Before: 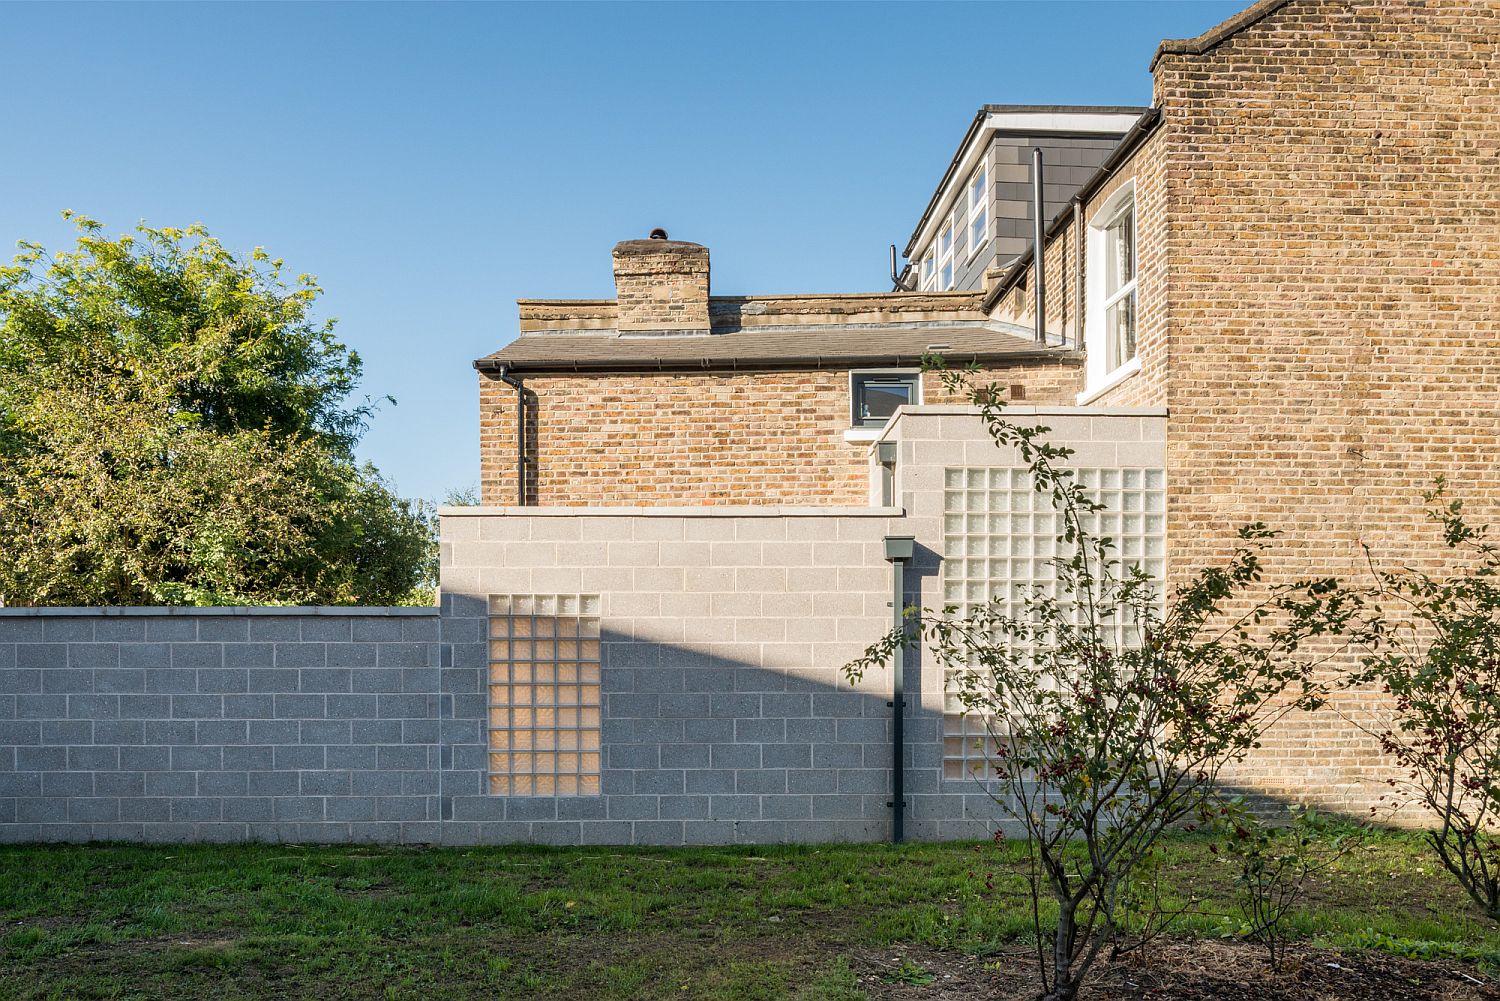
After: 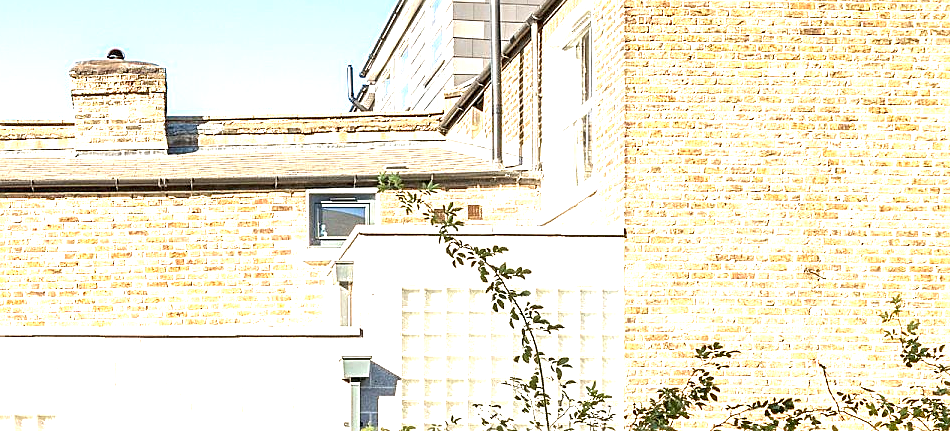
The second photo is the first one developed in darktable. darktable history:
sharpen: on, module defaults
crop: left 36.264%, top 18.003%, right 0.364%, bottom 38.843%
exposure: black level correction 0.001, exposure 1.722 EV, compensate exposure bias true, compensate highlight preservation false
